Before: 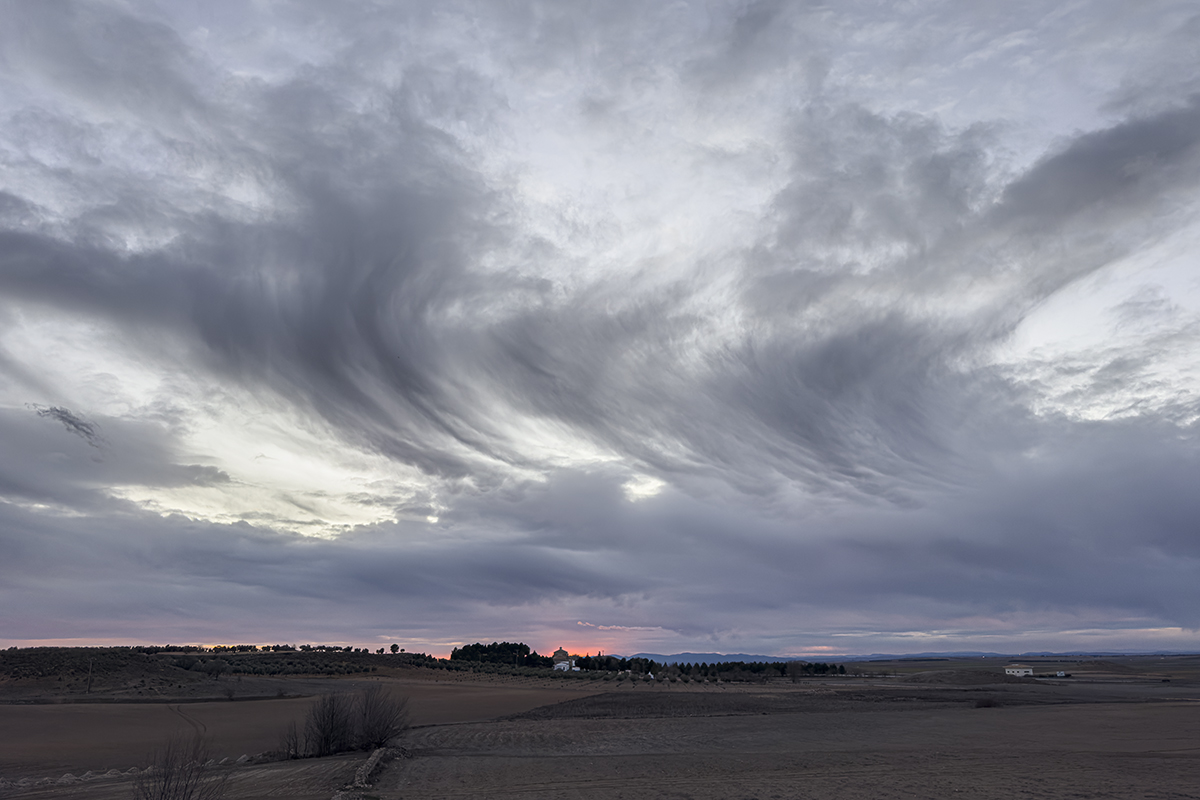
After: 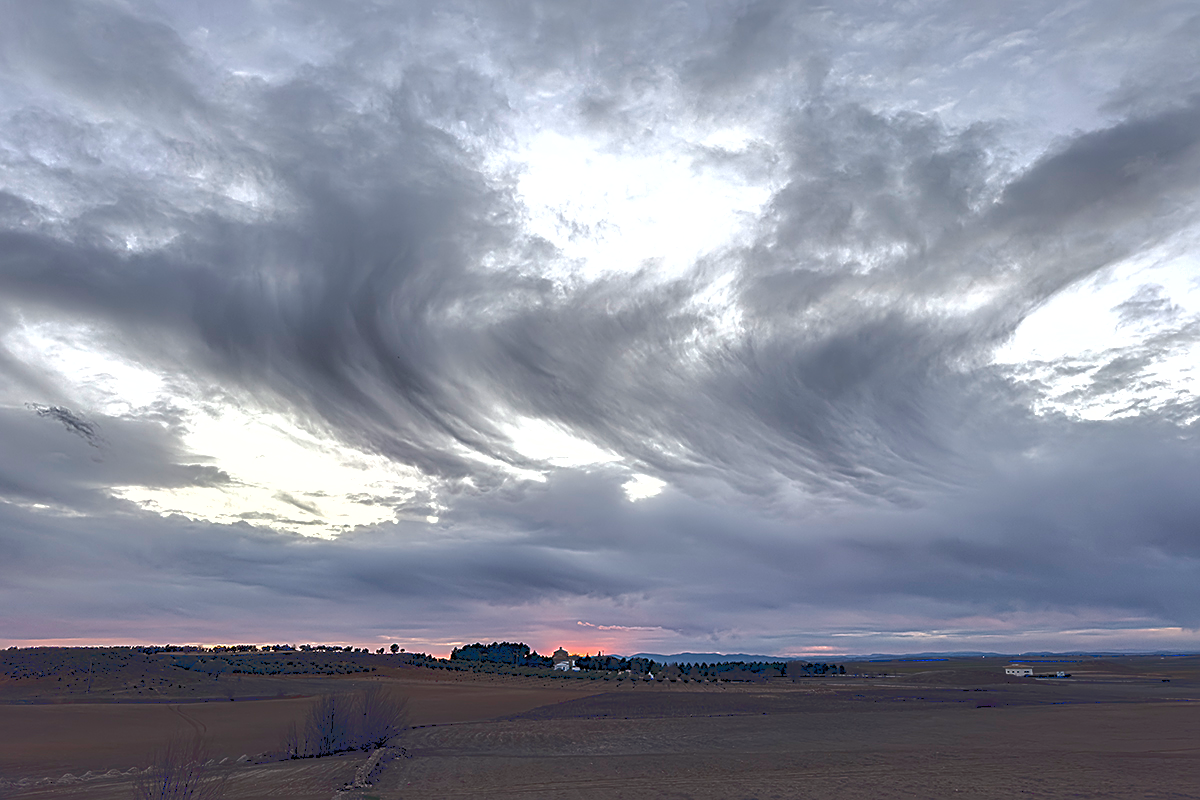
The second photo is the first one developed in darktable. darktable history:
sharpen: on, module defaults
tone curve: curves: ch0 [(0, 0) (0.003, 0.126) (0.011, 0.129) (0.025, 0.133) (0.044, 0.143) (0.069, 0.155) (0.1, 0.17) (0.136, 0.189) (0.177, 0.217) (0.224, 0.25) (0.277, 0.293) (0.335, 0.346) (0.399, 0.398) (0.468, 0.456) (0.543, 0.517) (0.623, 0.583) (0.709, 0.659) (0.801, 0.756) (0.898, 0.856) (1, 1)], color space Lab, linked channels, preserve colors none
color balance rgb: perceptual saturation grading › global saturation 0.765%, perceptual brilliance grading › highlights 17.947%, perceptual brilliance grading › mid-tones 31.955%, perceptual brilliance grading › shadows -30.873%, global vibrance 20%
shadows and highlights: on, module defaults
